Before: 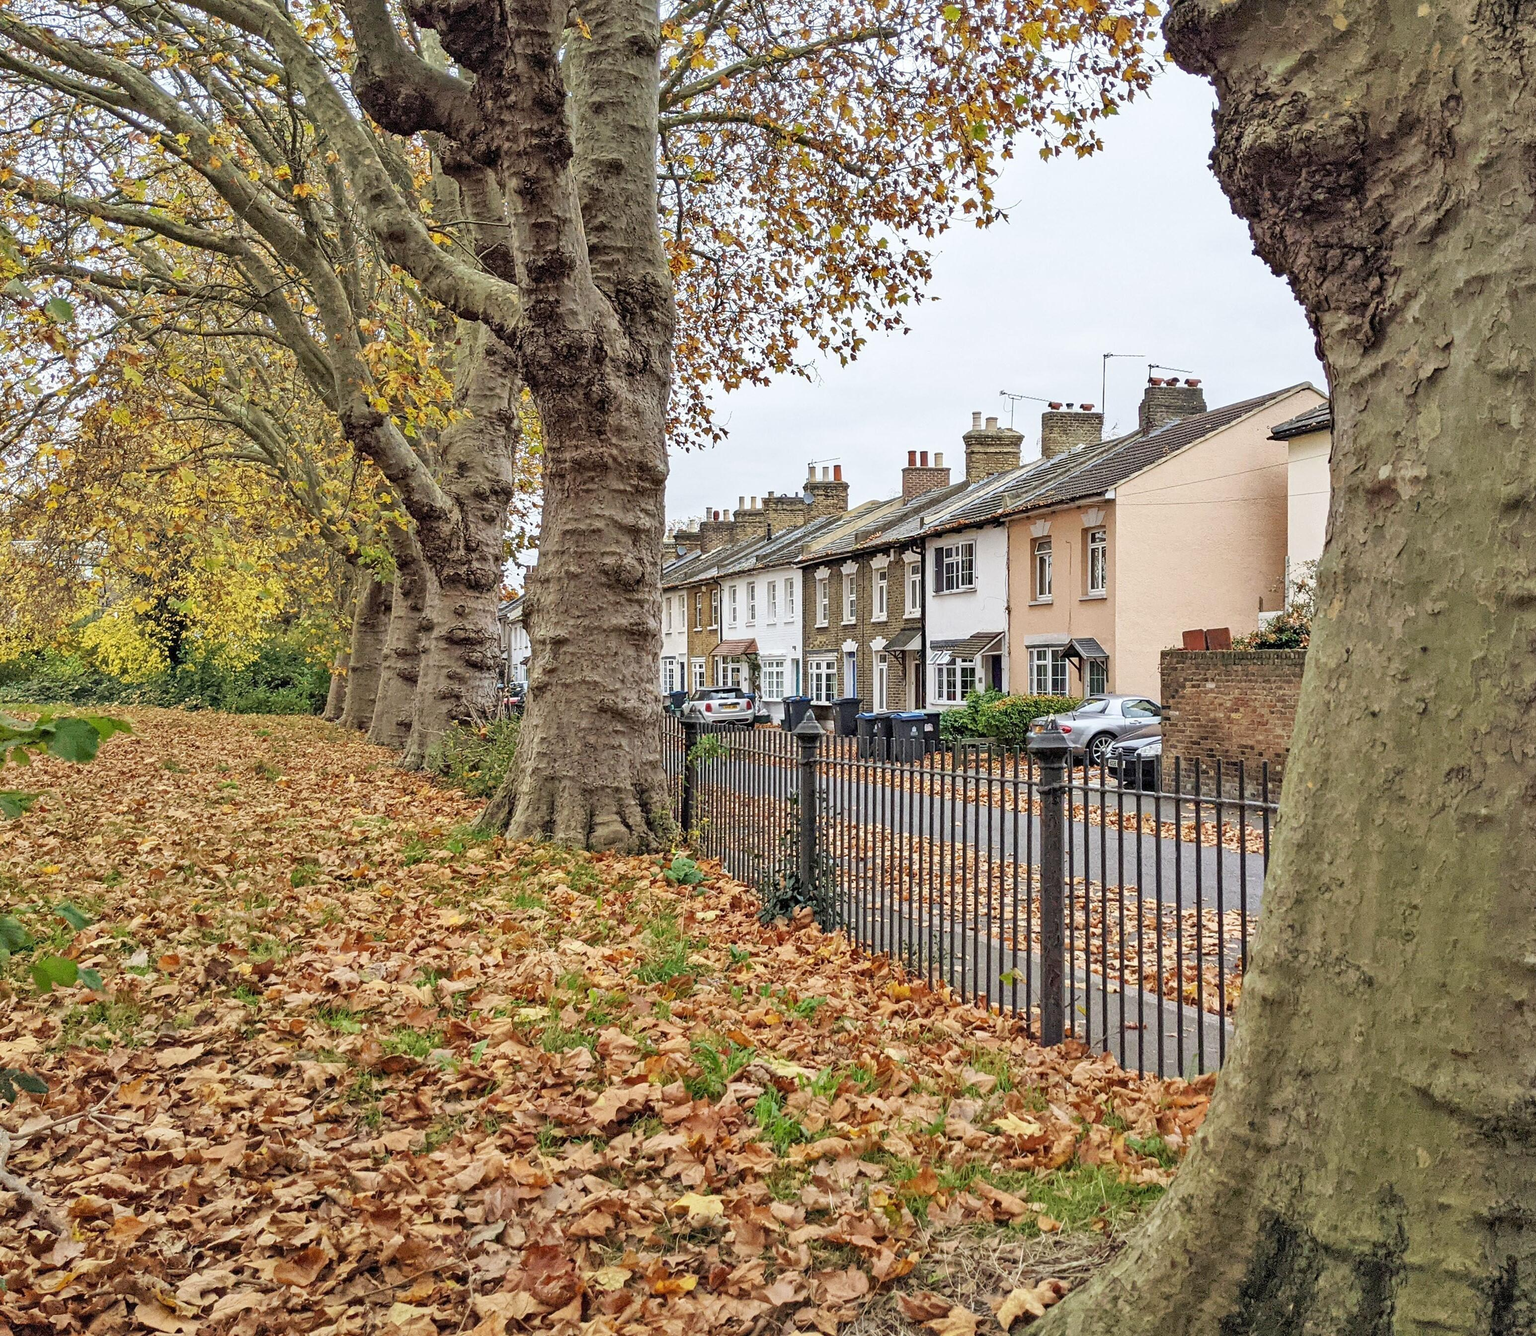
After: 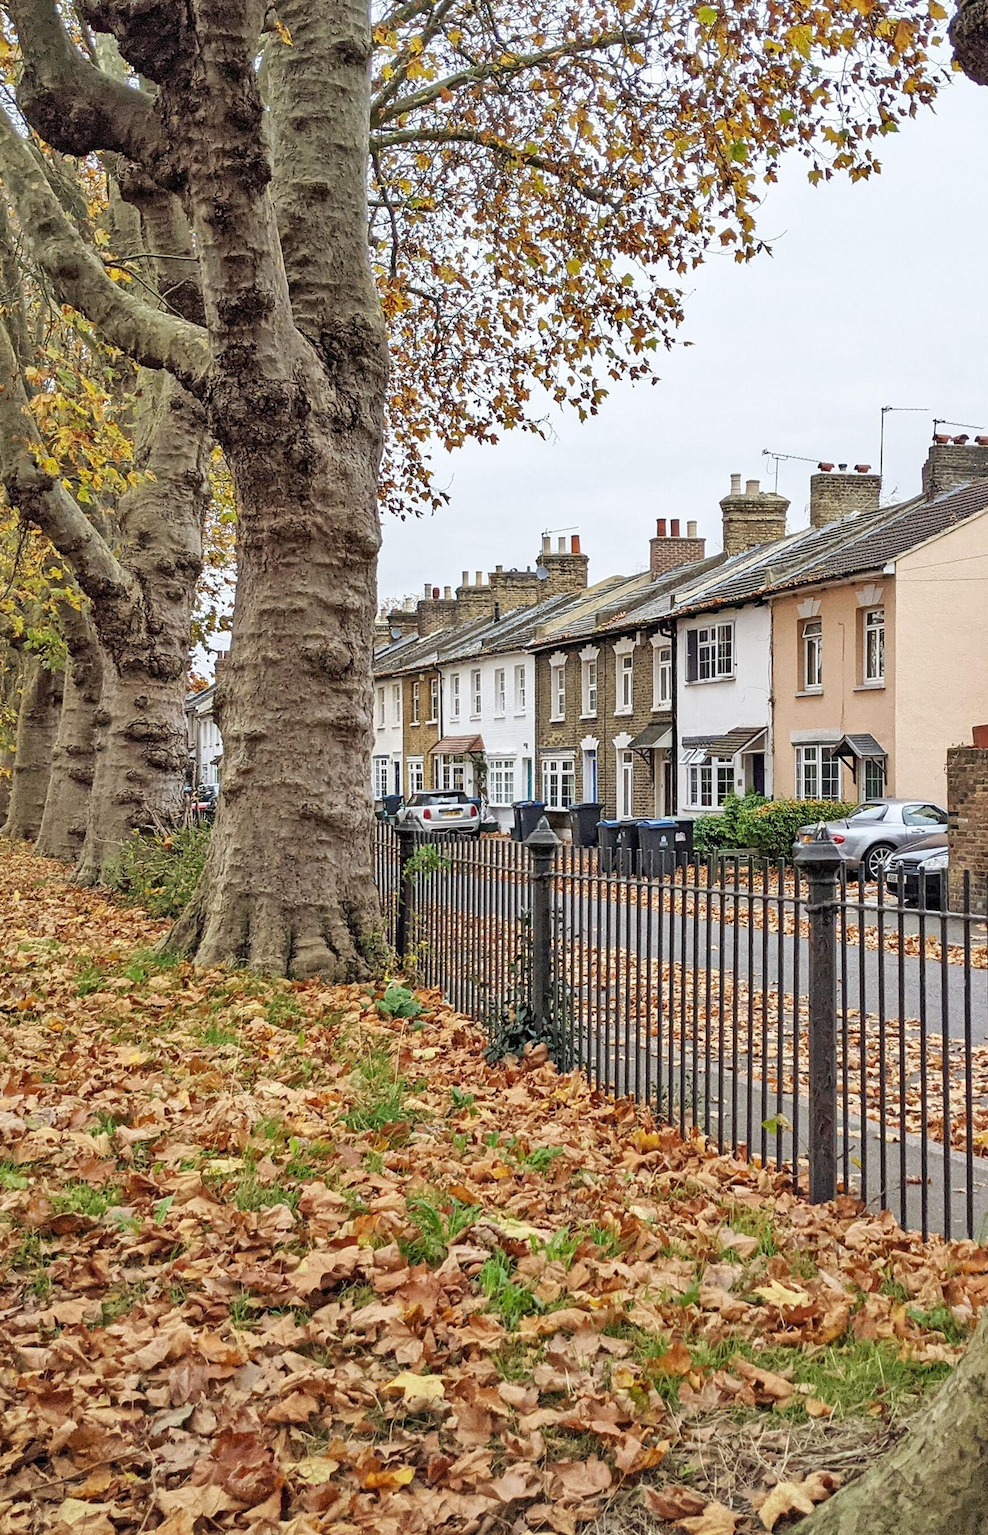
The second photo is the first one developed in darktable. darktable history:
crop: left 21.972%, right 22.063%, bottom 0.002%
